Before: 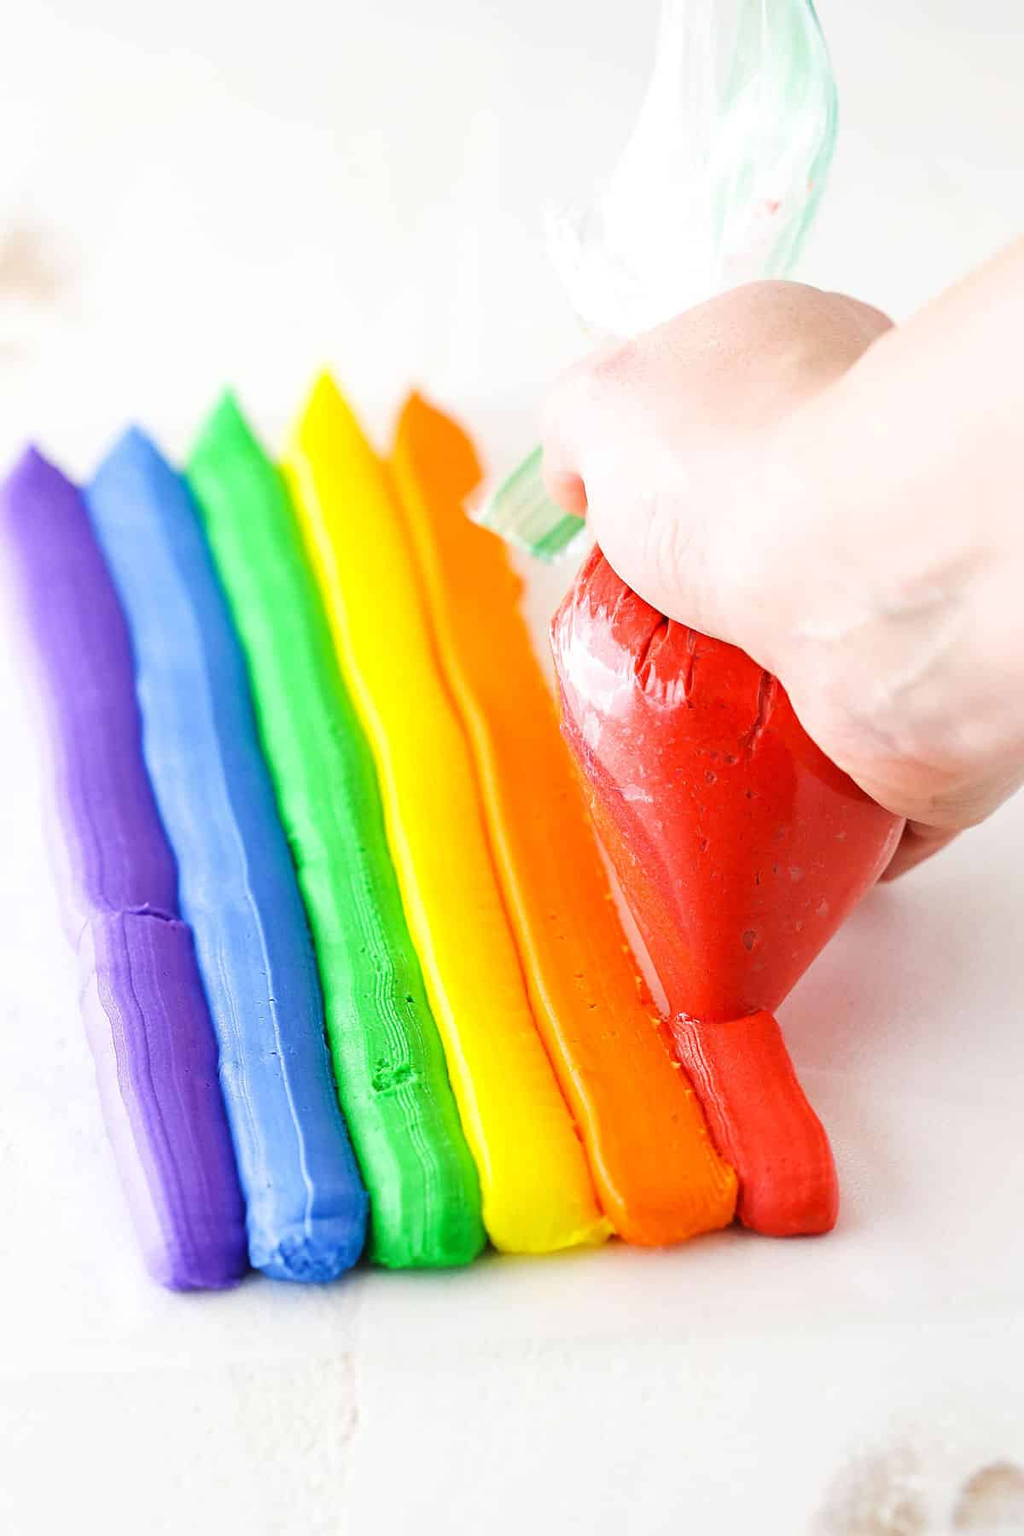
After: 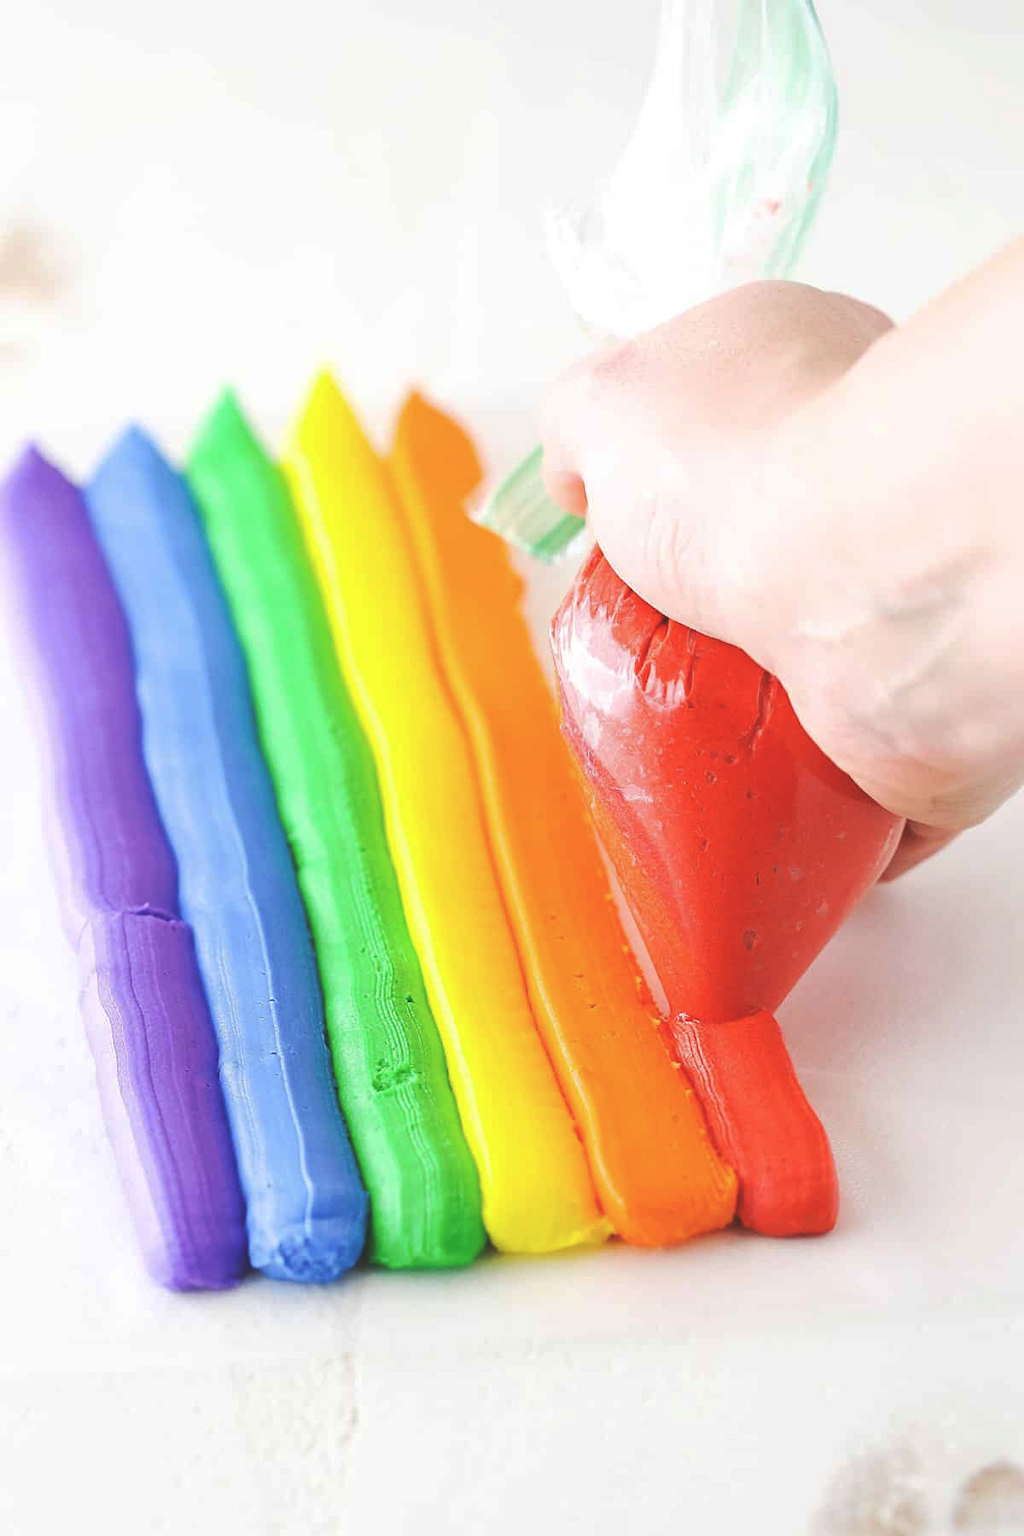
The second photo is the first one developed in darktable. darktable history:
tone curve: curves: ch0 [(0, 0) (0.003, 0.125) (0.011, 0.139) (0.025, 0.155) (0.044, 0.174) (0.069, 0.192) (0.1, 0.211) (0.136, 0.234) (0.177, 0.262) (0.224, 0.296) (0.277, 0.337) (0.335, 0.385) (0.399, 0.436) (0.468, 0.5) (0.543, 0.573) (0.623, 0.644) (0.709, 0.713) (0.801, 0.791) (0.898, 0.881) (1, 1)], preserve colors none
